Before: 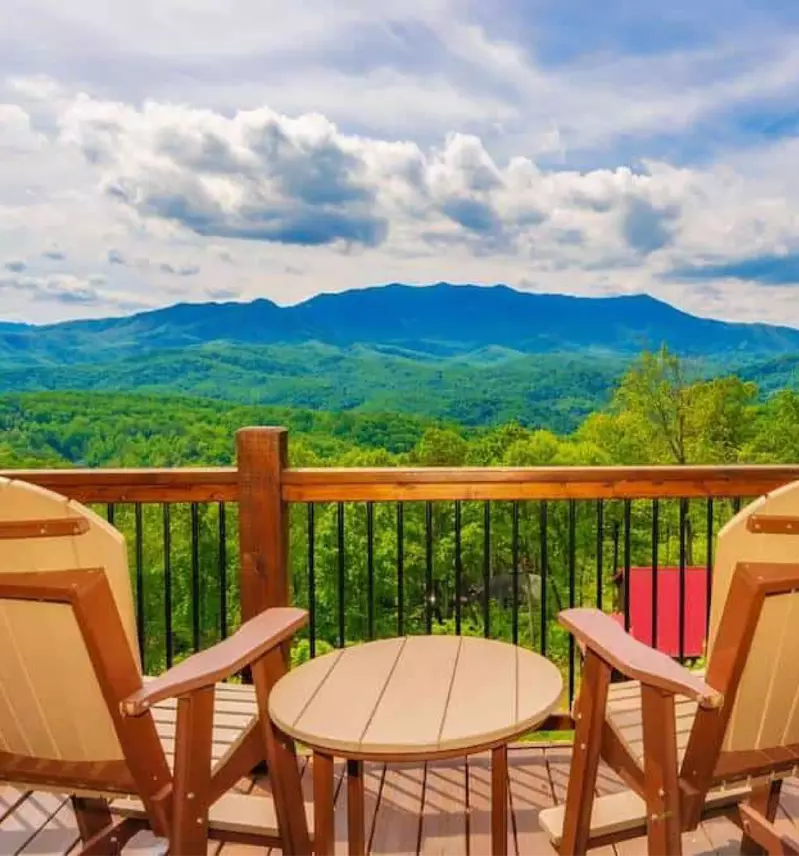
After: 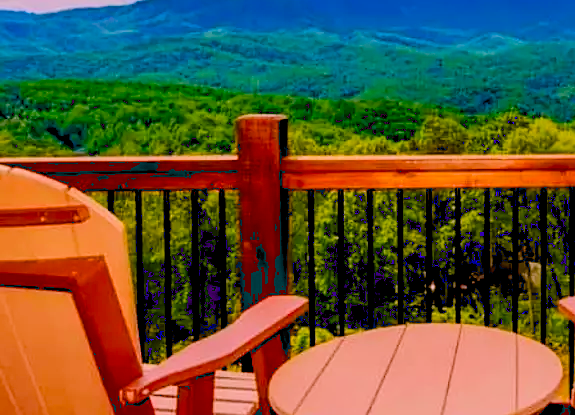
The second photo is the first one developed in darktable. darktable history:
crop: top 36.498%, right 27.964%, bottom 14.995%
shadows and highlights: on, module defaults
exposure: black level correction 0.056, exposure -0.039 EV, compensate highlight preservation false
sharpen: amount 0.2
contrast brightness saturation: contrast 0.19, brightness -0.11, saturation 0.21
white balance: red 1.188, blue 1.11
filmic rgb: black relative exposure -8.15 EV, white relative exposure 3.76 EV, hardness 4.46
